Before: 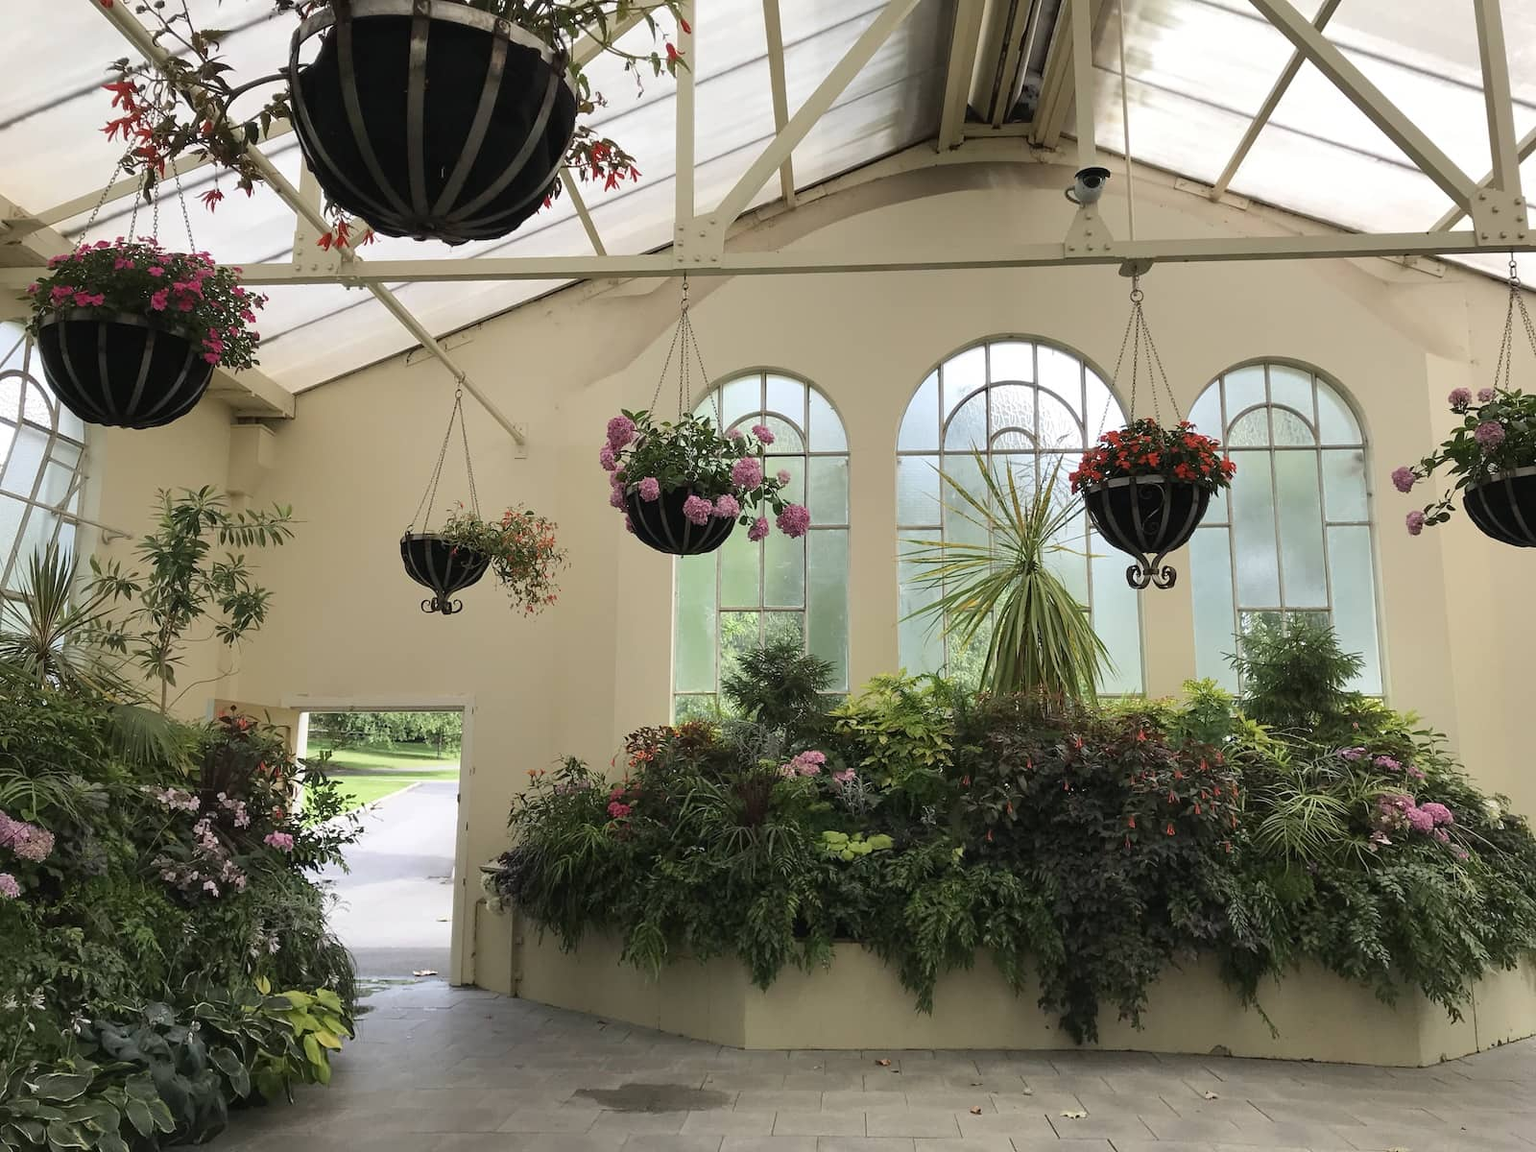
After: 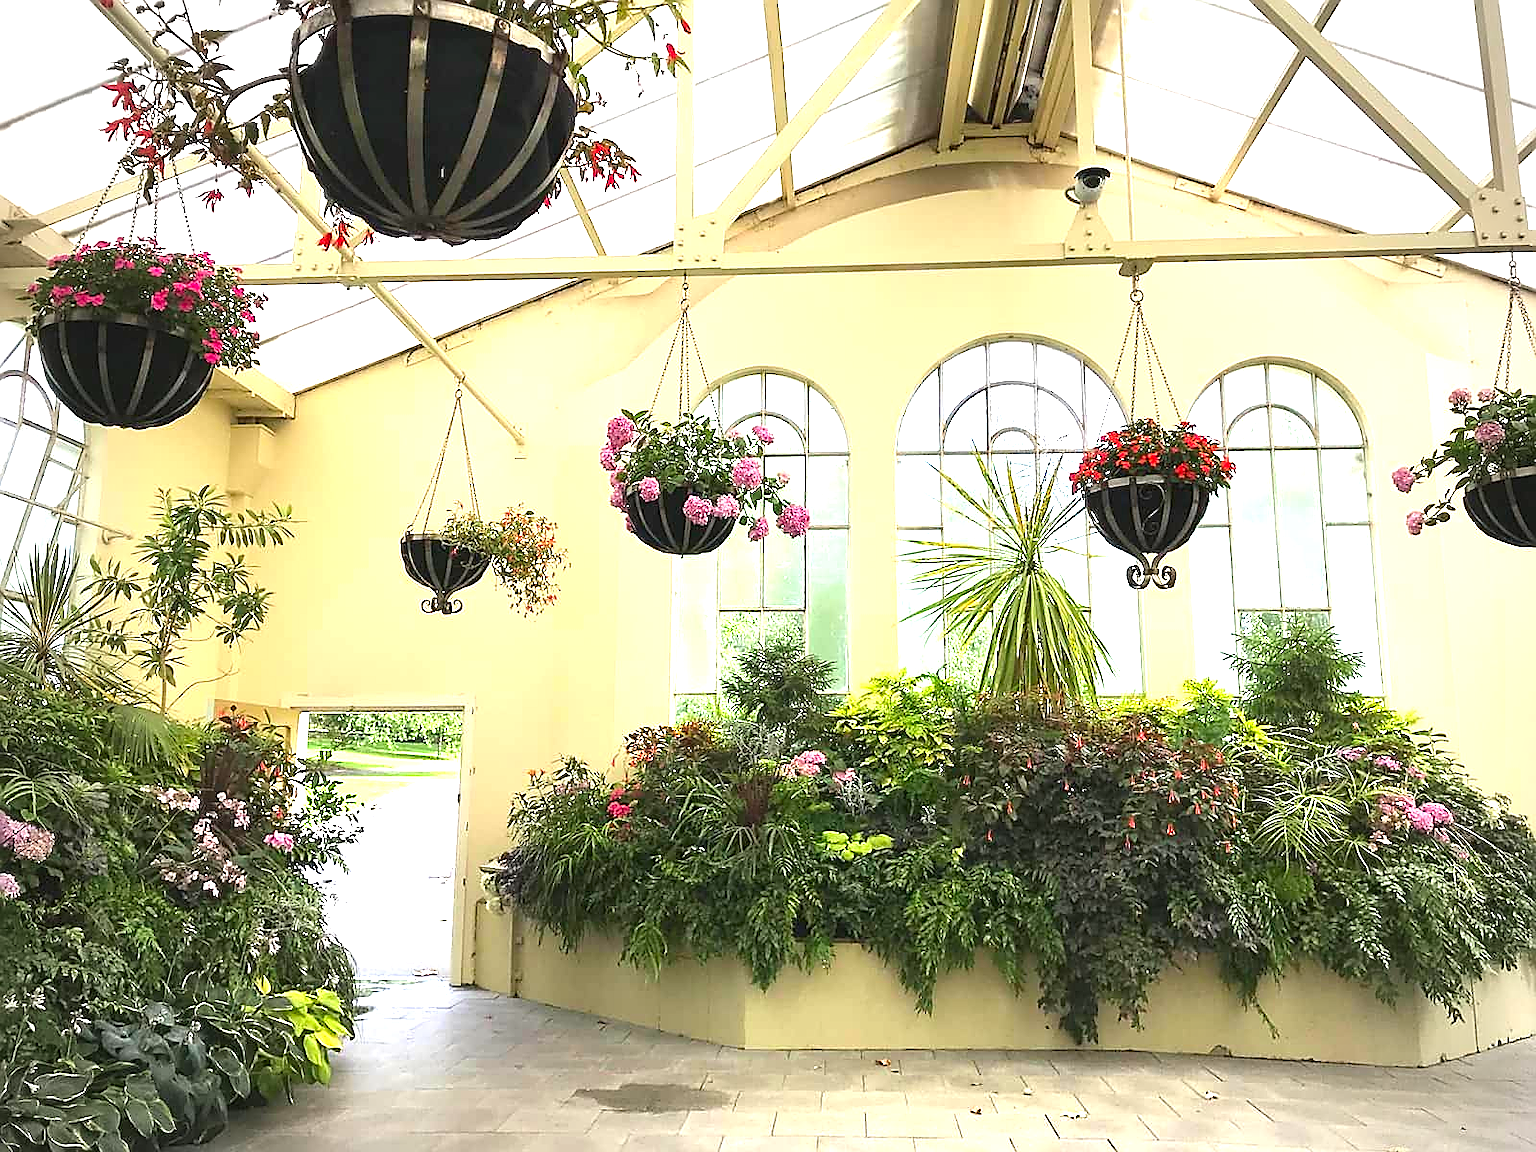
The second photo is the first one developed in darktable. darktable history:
sharpen: radius 1.416, amount 1.253, threshold 0.715
contrast brightness saturation: saturation 0.502
vignetting: on, module defaults
exposure: black level correction 0, exposure 1.627 EV, compensate highlight preservation false
